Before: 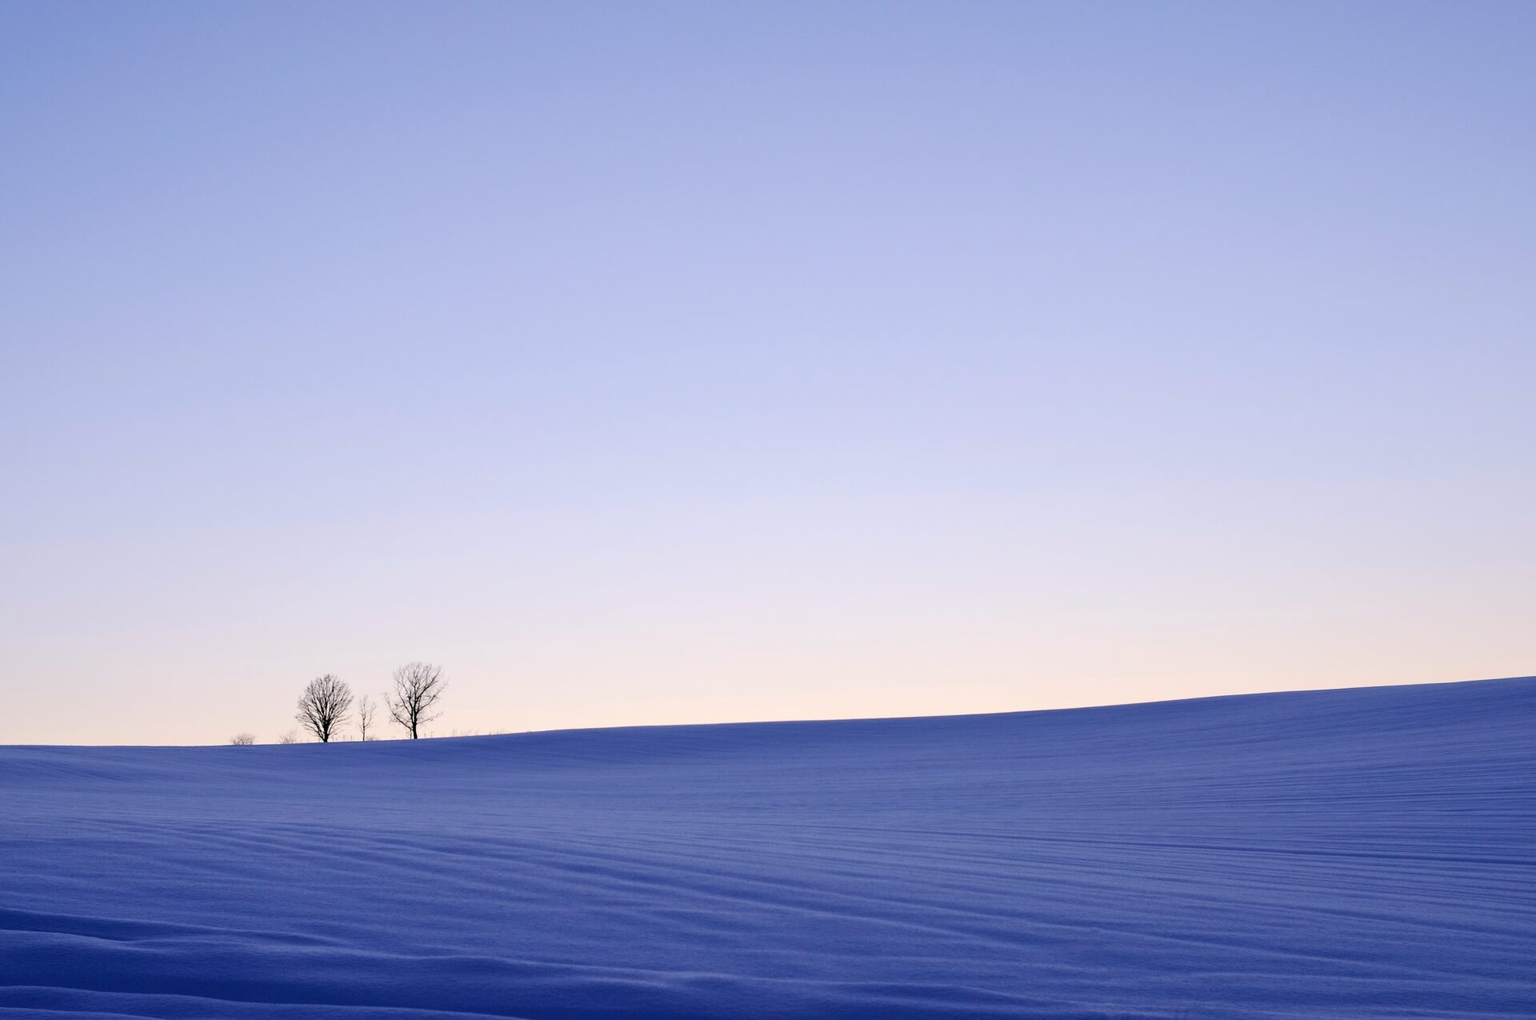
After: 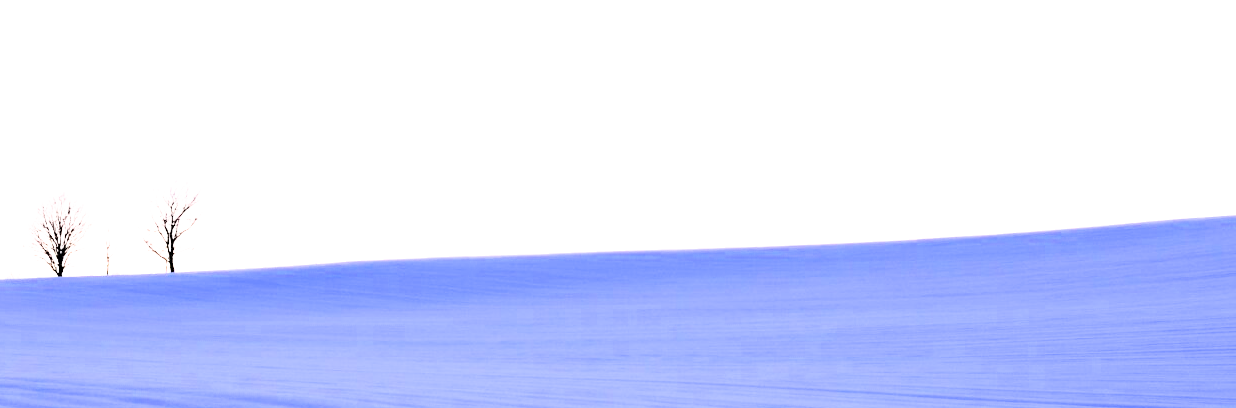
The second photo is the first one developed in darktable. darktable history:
exposure: black level correction 0.001, exposure 2.607 EV, compensate exposure bias true, compensate highlight preservation false
filmic rgb: hardness 4.17, contrast 1.364, color science v6 (2022)
crop: left 18.091%, top 51.13%, right 17.525%, bottom 16.85%
